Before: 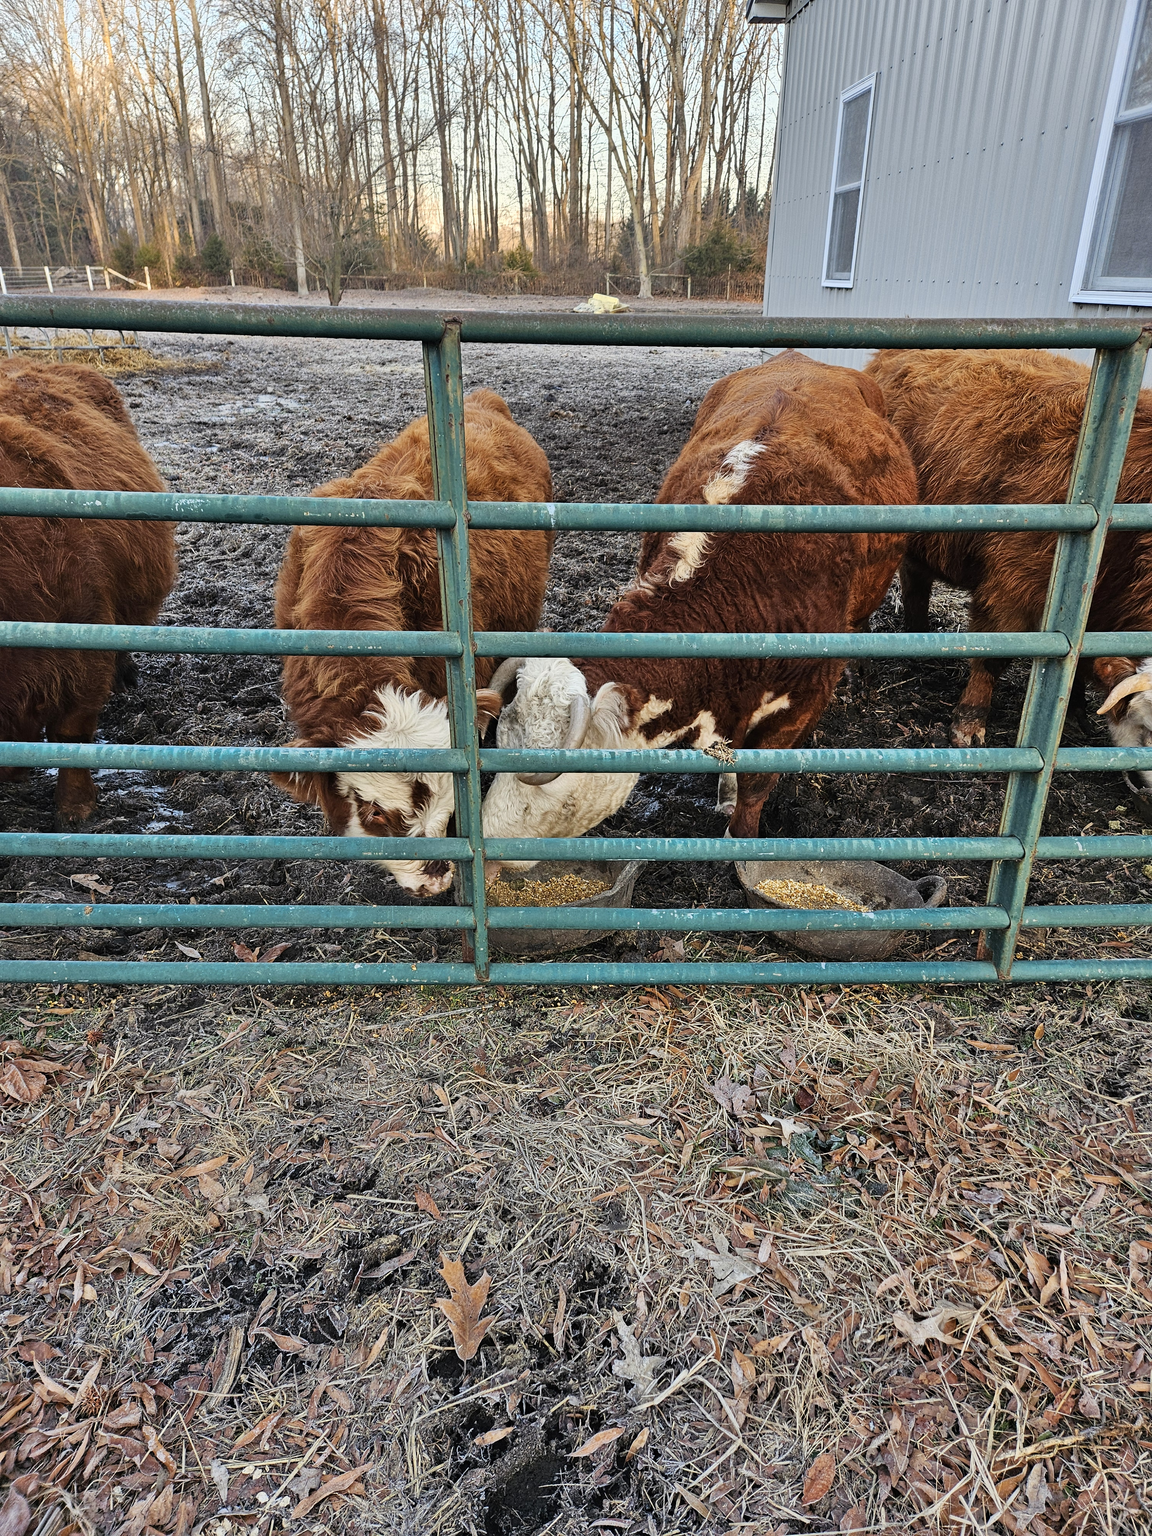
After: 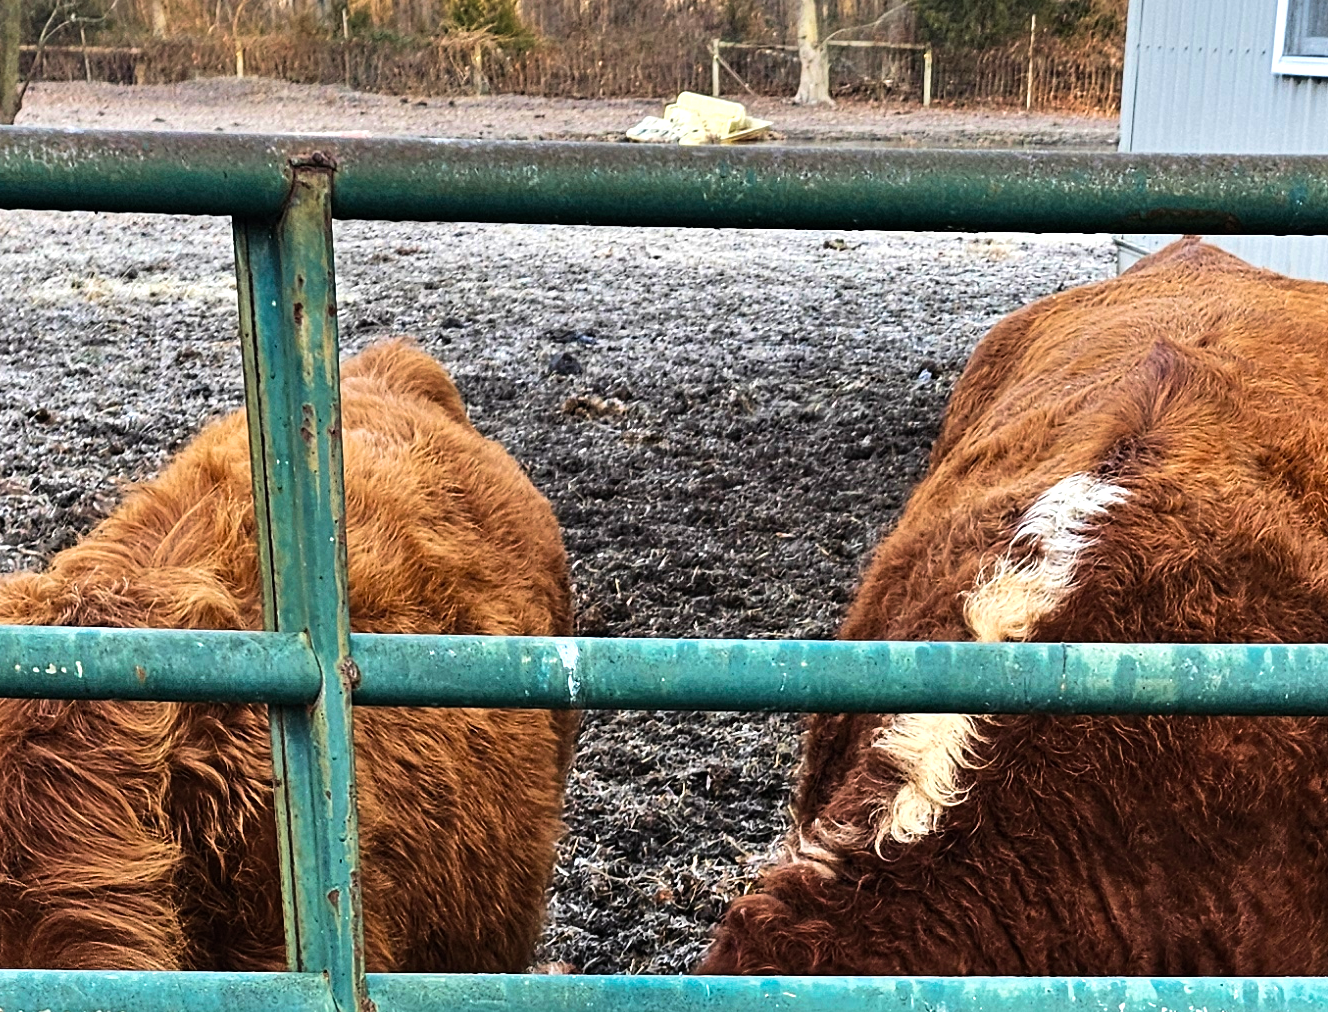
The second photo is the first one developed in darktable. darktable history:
crop: left 28.91%, top 16.819%, right 26.758%, bottom 57.88%
tone equalizer: -8 EV -0.733 EV, -7 EV -0.671 EV, -6 EV -0.635 EV, -5 EV -0.373 EV, -3 EV 0.393 EV, -2 EV 0.6 EV, -1 EV 0.688 EV, +0 EV 0.761 EV, edges refinement/feathering 500, mask exposure compensation -1.57 EV, preserve details no
velvia: on, module defaults
